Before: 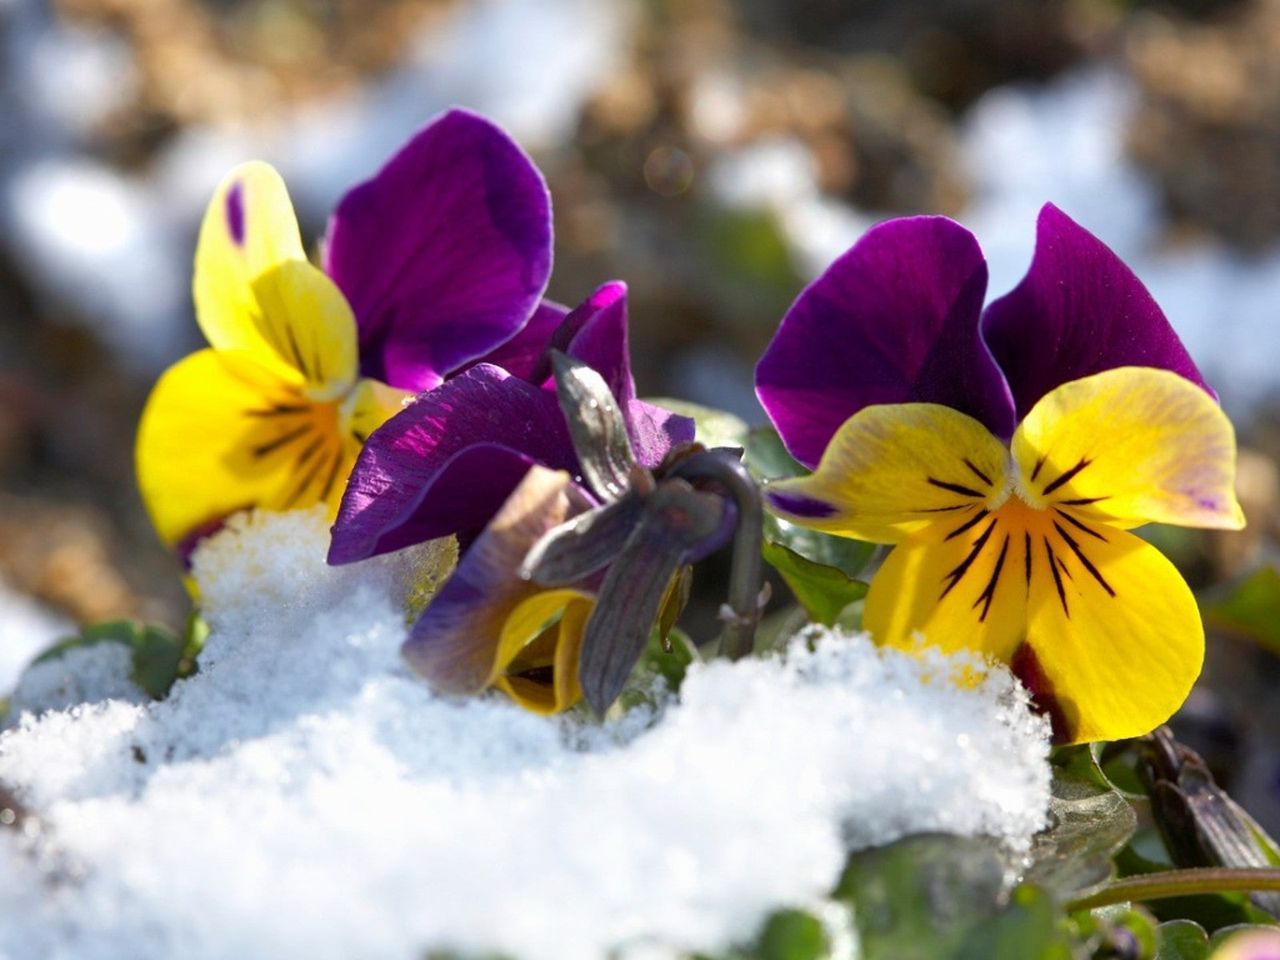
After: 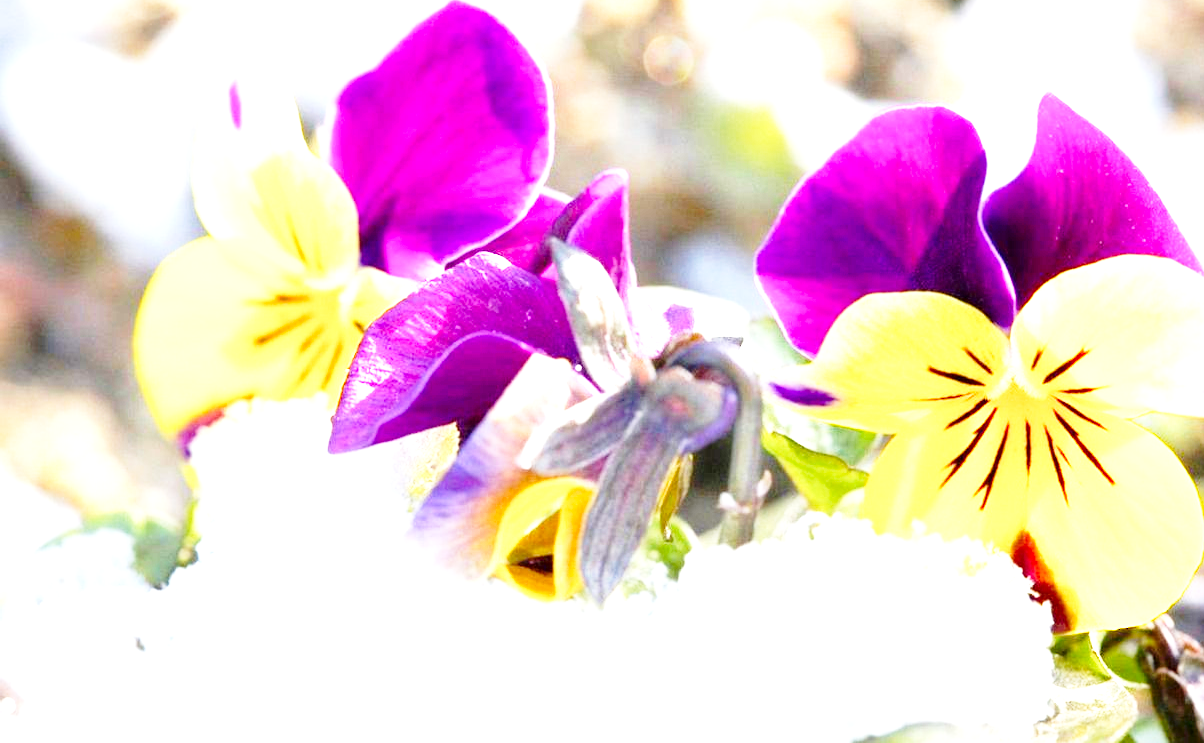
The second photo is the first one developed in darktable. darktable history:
base curve: curves: ch0 [(0, 0) (0.028, 0.03) (0.121, 0.232) (0.46, 0.748) (0.859, 0.968) (1, 1)], preserve colors none
crop and rotate: angle 0.029°, top 11.567%, right 5.801%, bottom 10.892%
exposure: black level correction 0.001, exposure 2.526 EV, compensate exposure bias true, compensate highlight preservation false
